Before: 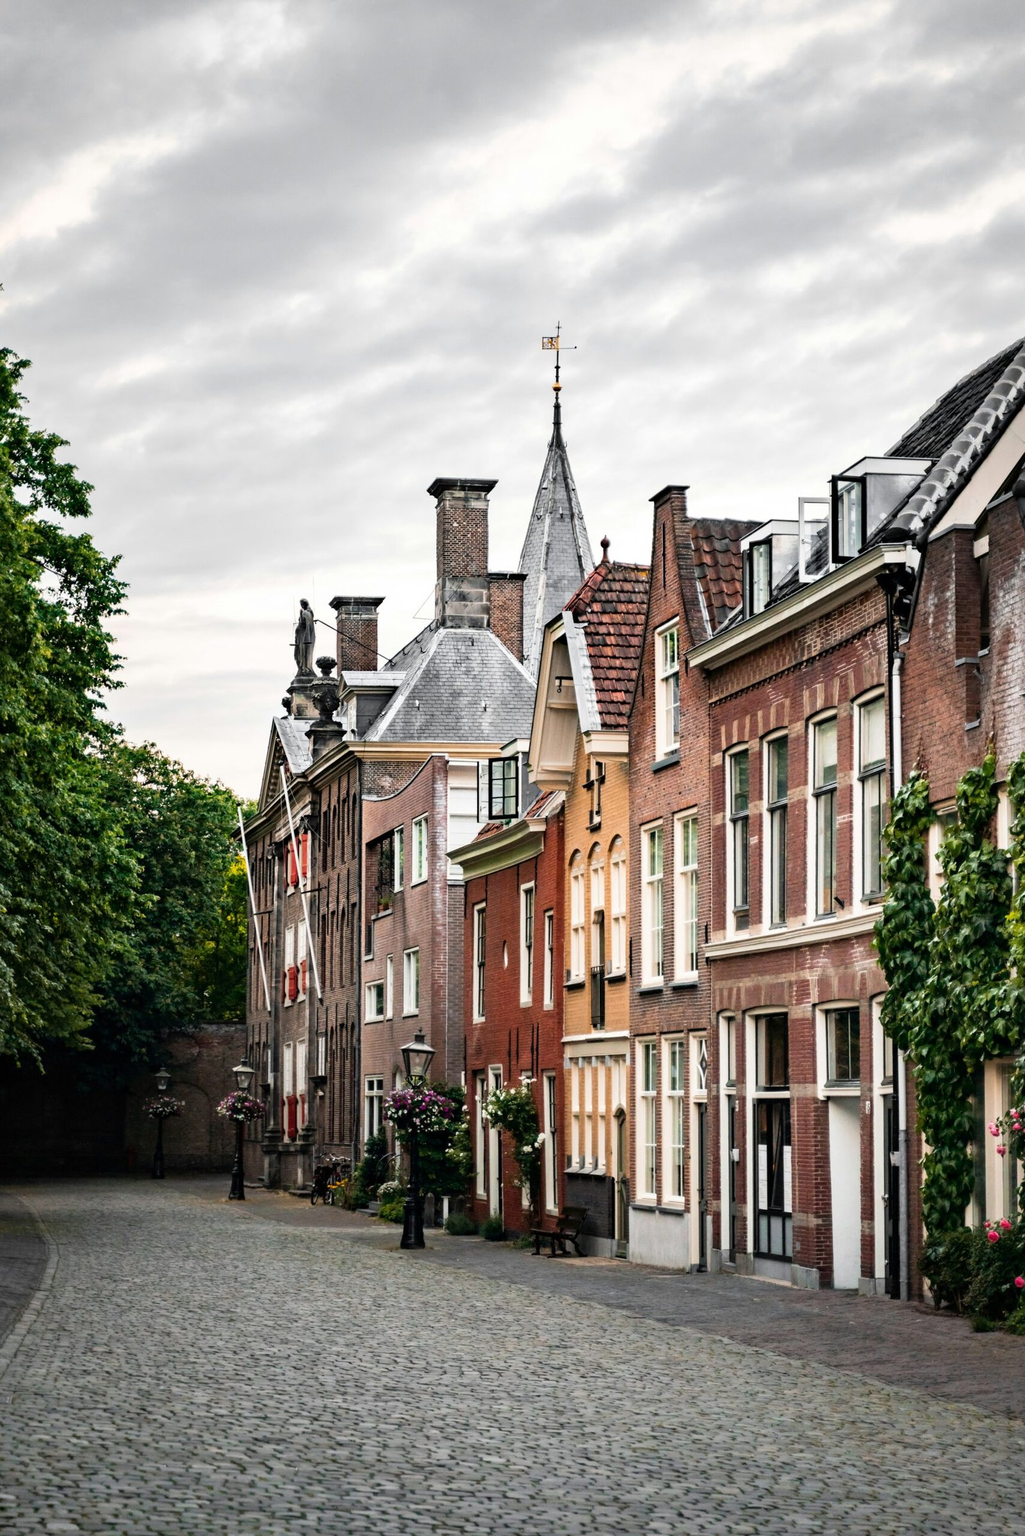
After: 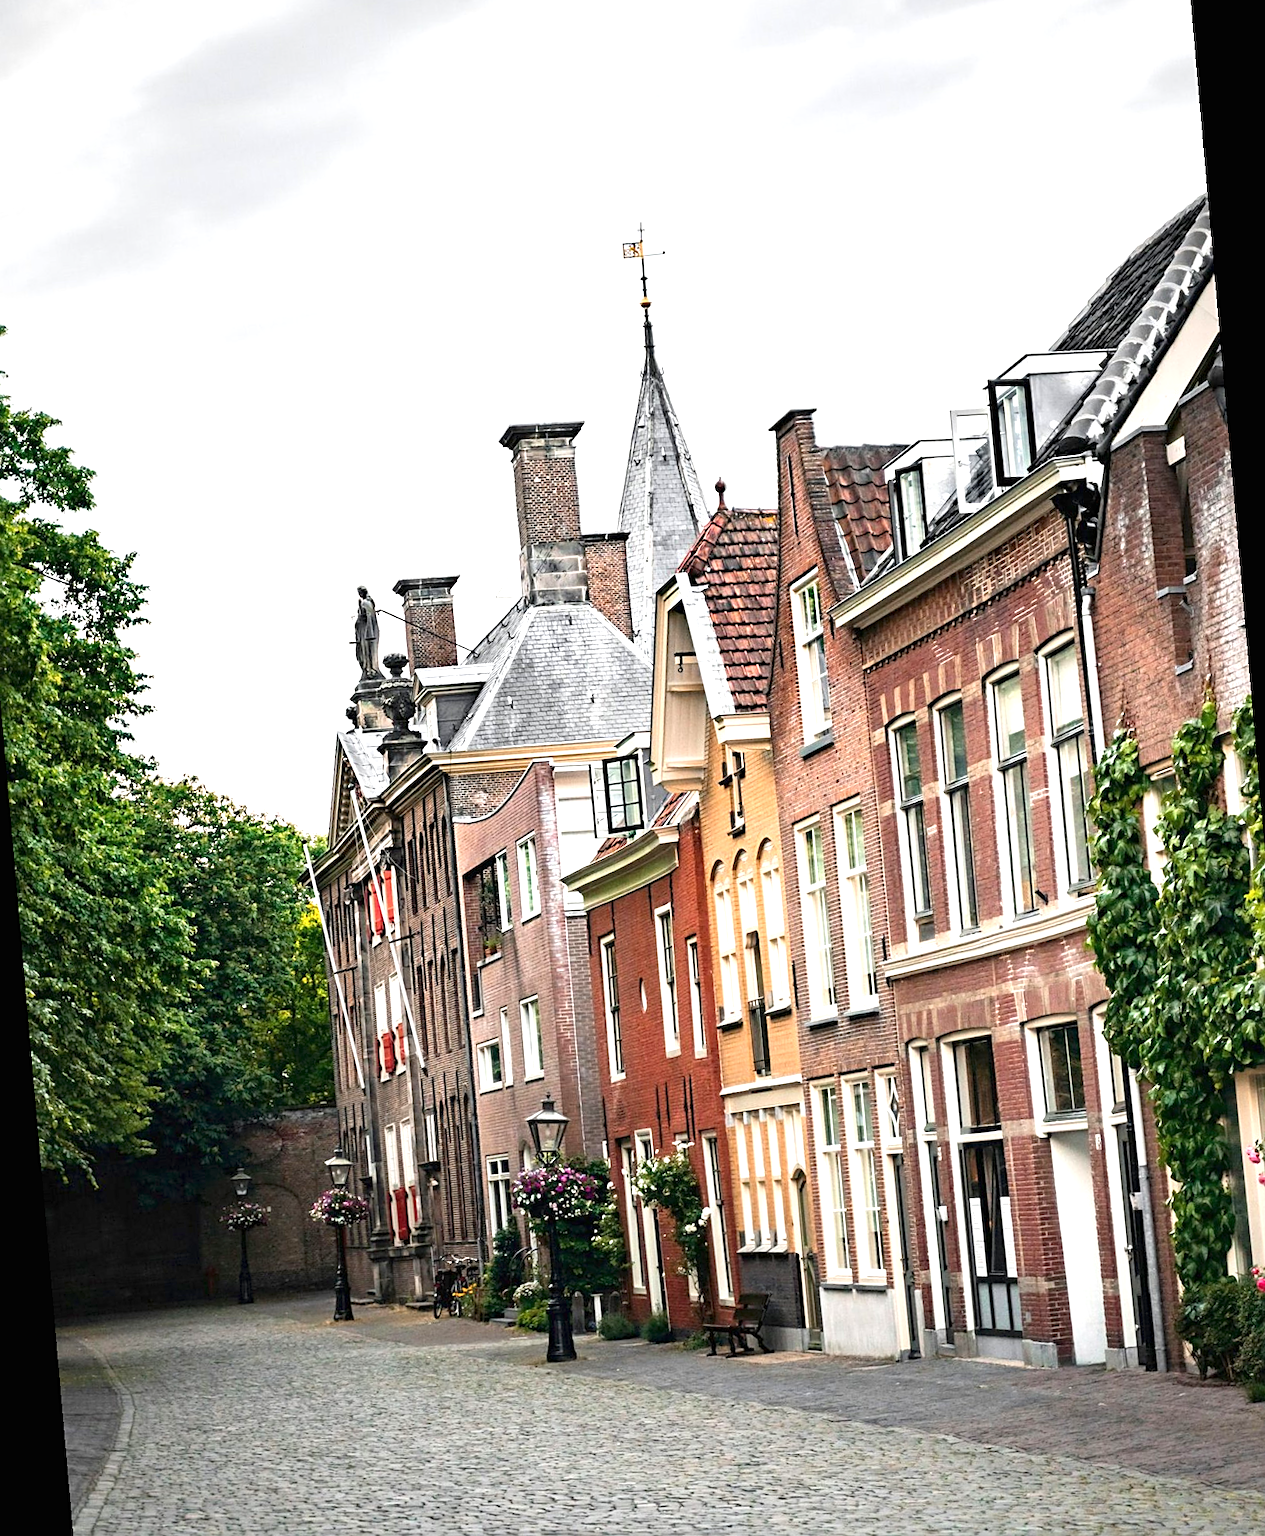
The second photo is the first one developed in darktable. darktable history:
sharpen: on, module defaults
rotate and perspective: rotation -5°, crop left 0.05, crop right 0.952, crop top 0.11, crop bottom 0.89
color balance rgb: contrast -10%
exposure: black level correction 0, exposure 0.95 EV, compensate exposure bias true, compensate highlight preservation false
